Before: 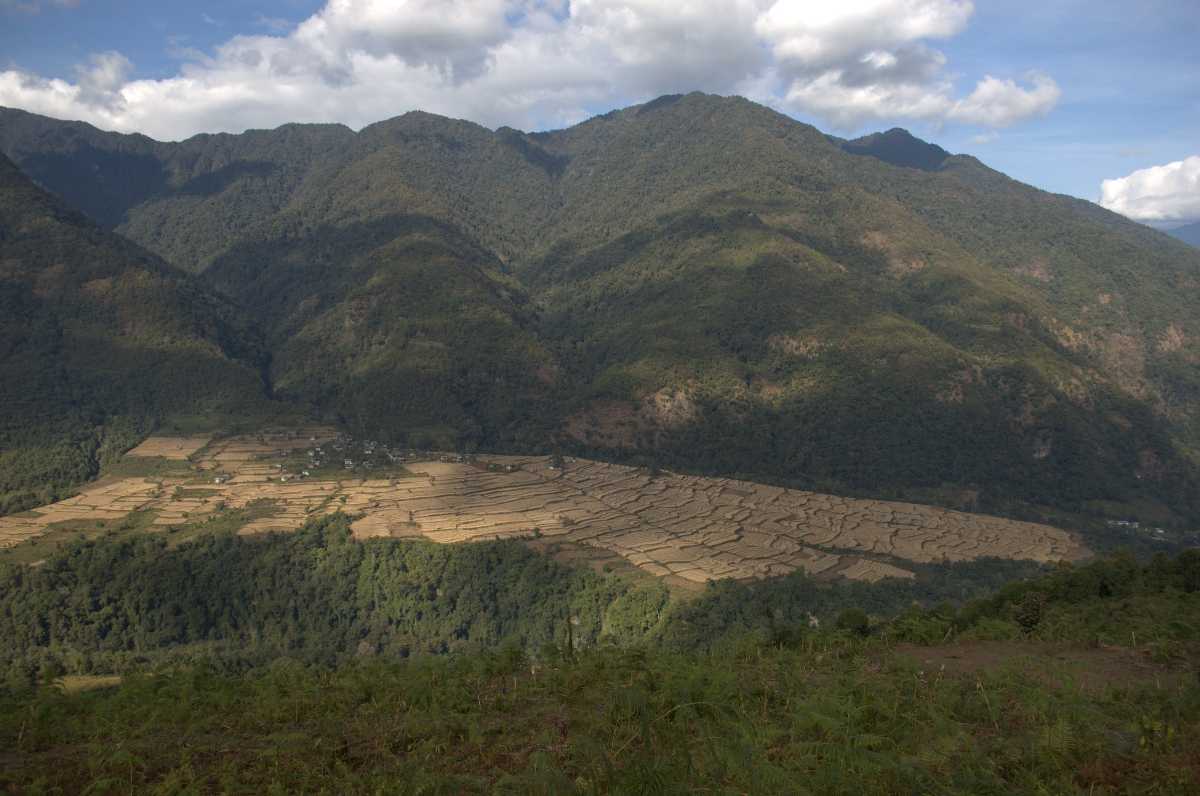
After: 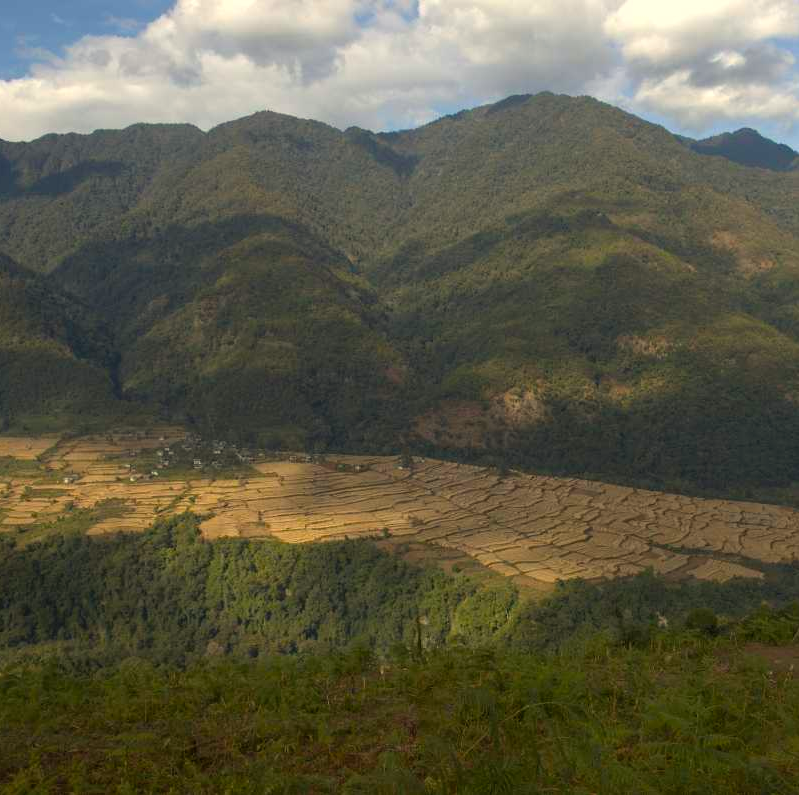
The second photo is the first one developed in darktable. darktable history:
color balance rgb: perceptual saturation grading › global saturation 20%, global vibrance 20%
crop and rotate: left 12.648%, right 20.685%
white balance: red 1.029, blue 0.92
